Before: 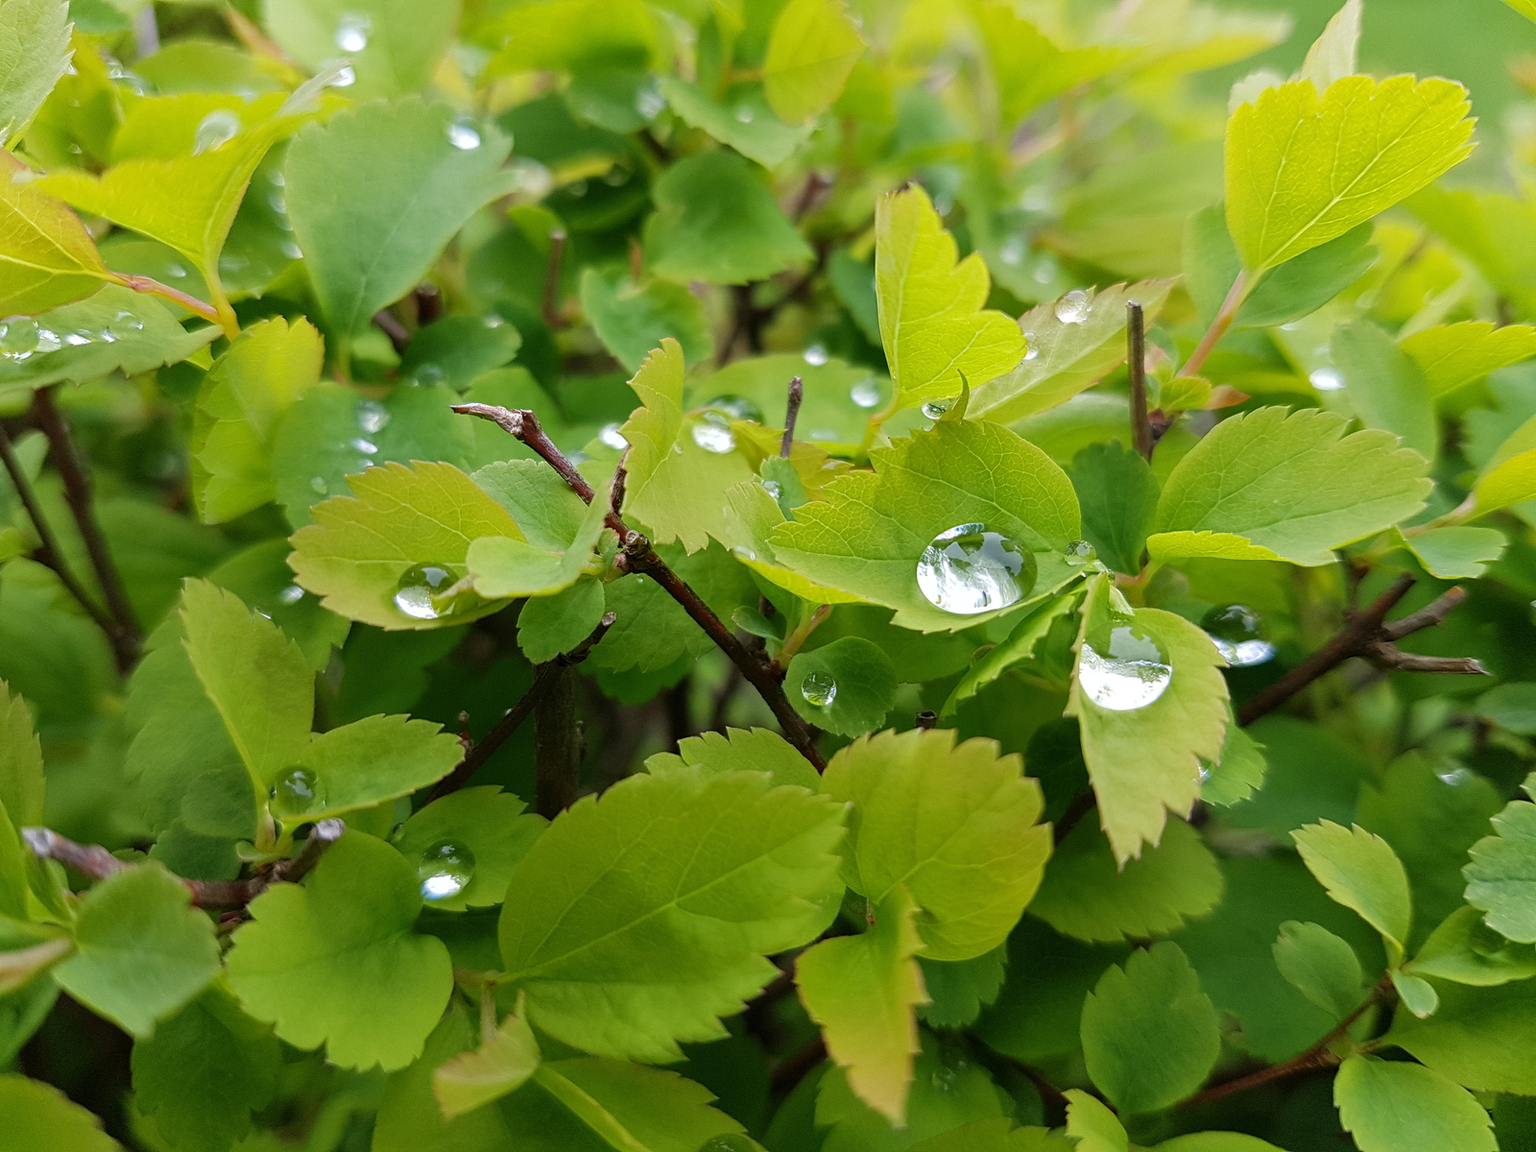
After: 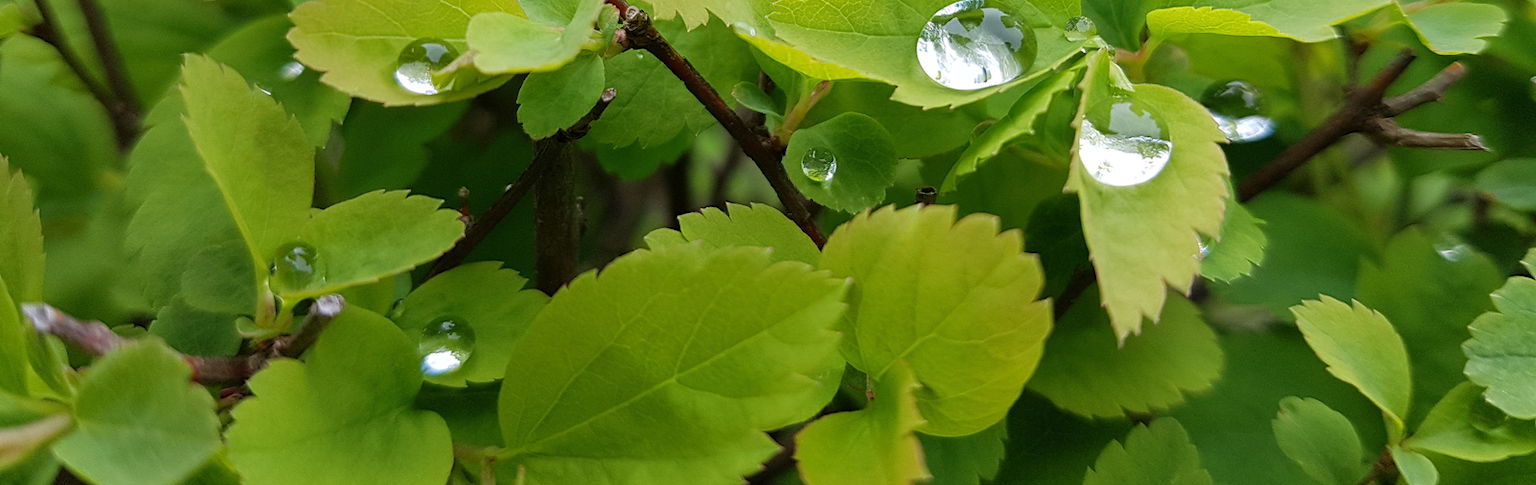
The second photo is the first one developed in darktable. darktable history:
crop: top 45.549%, bottom 12.238%
shadows and highlights: radius 335.73, shadows 63.5, highlights 5.95, compress 87.29%, soften with gaussian
